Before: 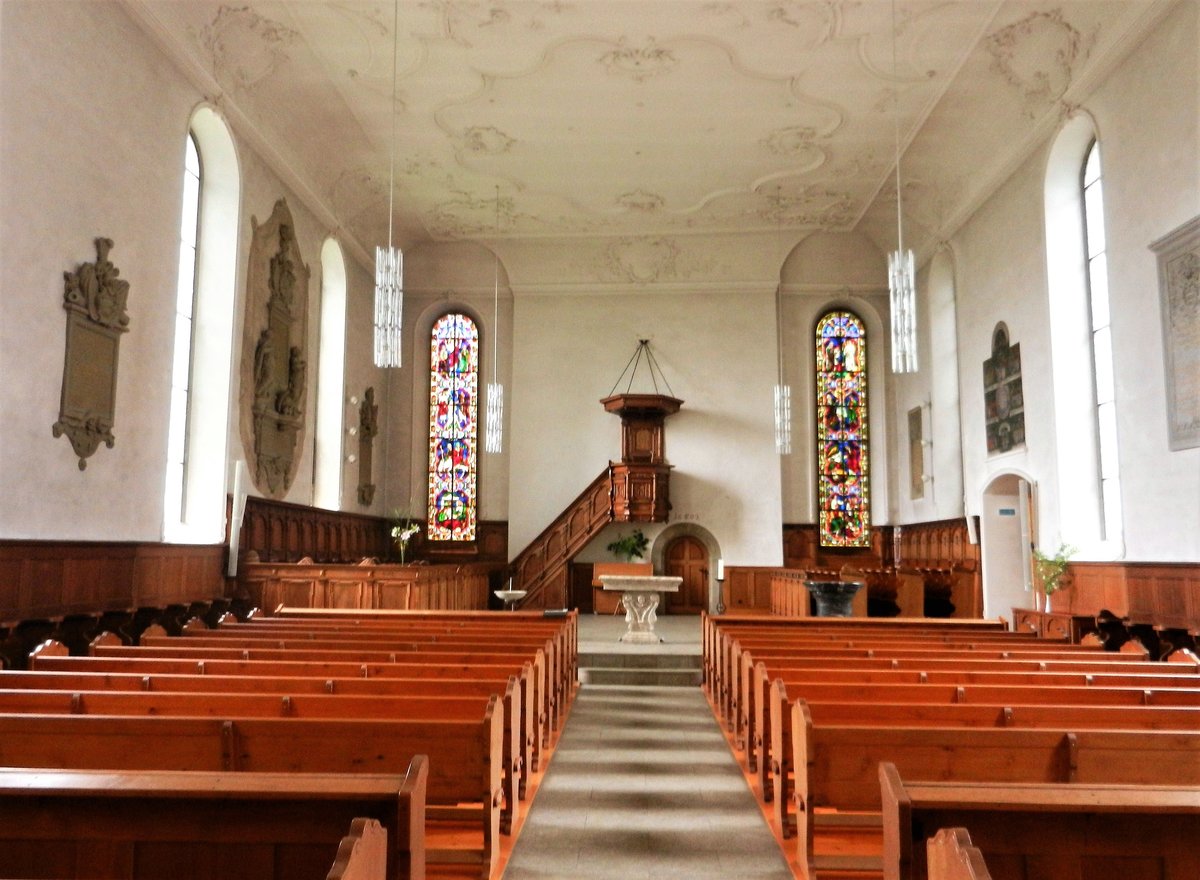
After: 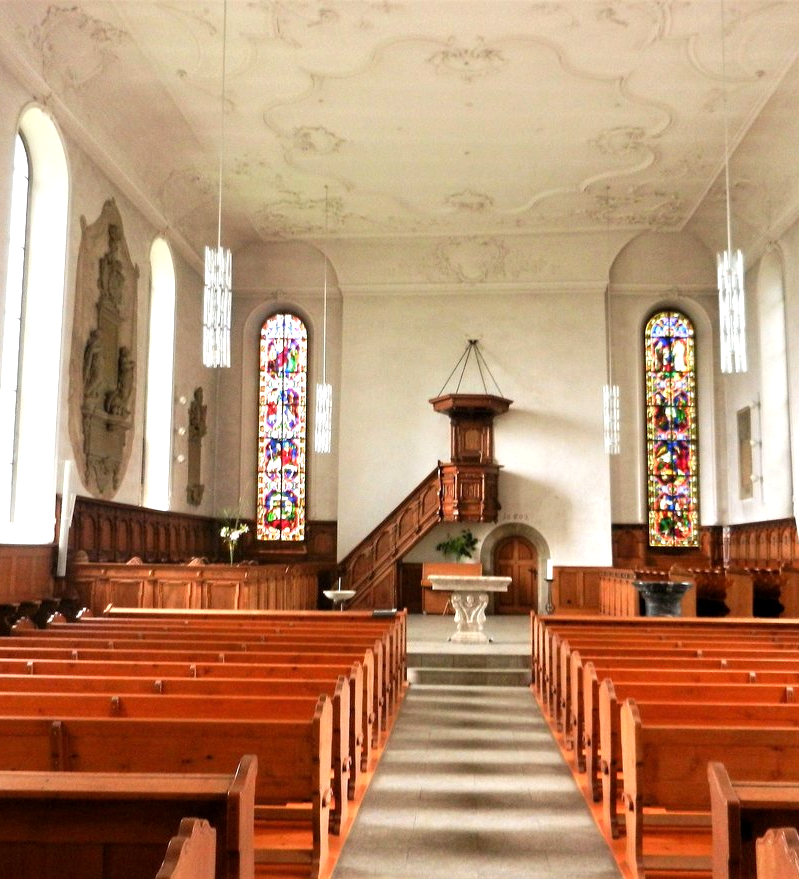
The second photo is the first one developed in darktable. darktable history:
crop and rotate: left 14.319%, right 19.027%
exposure: black level correction 0.001, exposure 0.5 EV, compensate highlight preservation false
